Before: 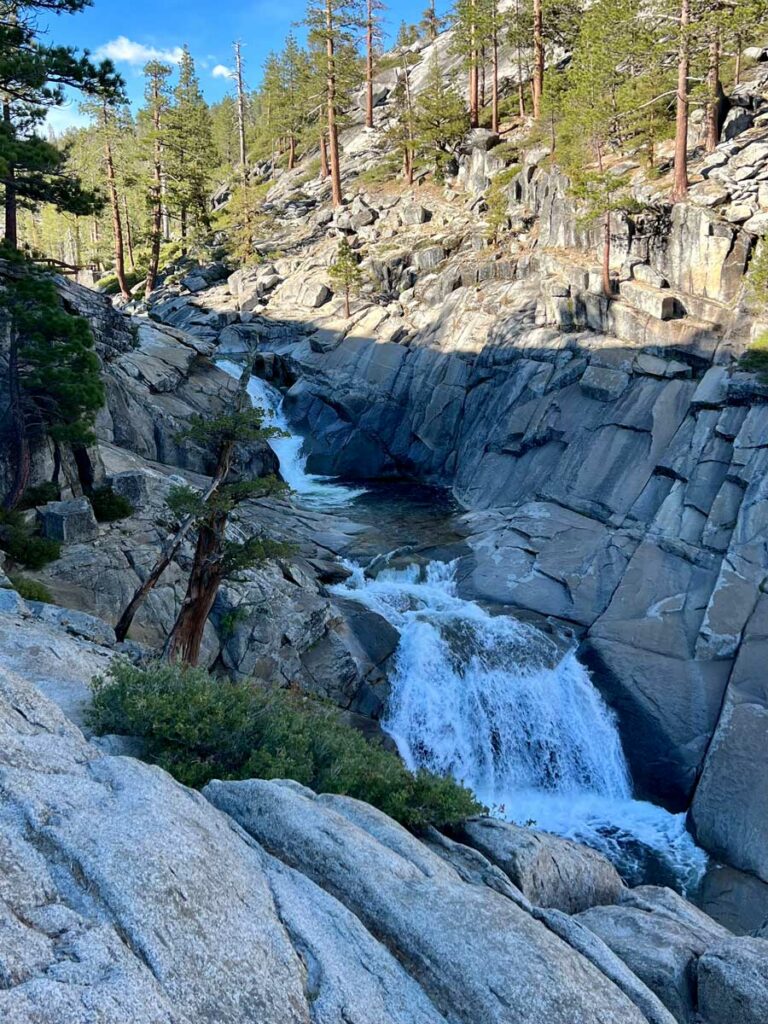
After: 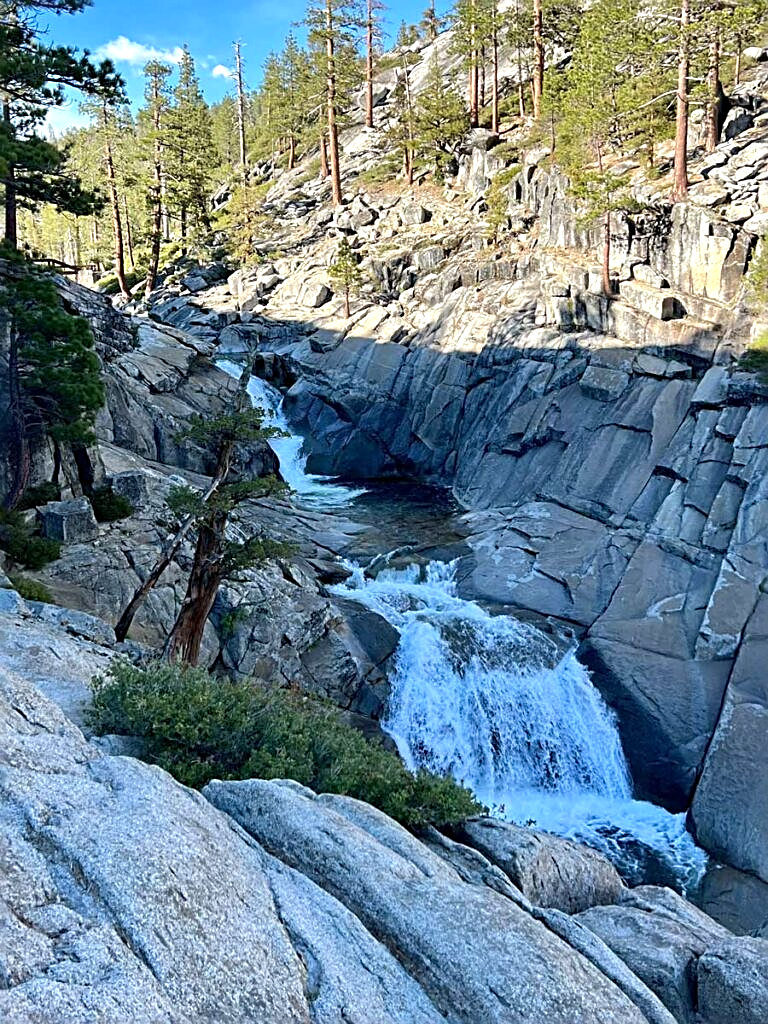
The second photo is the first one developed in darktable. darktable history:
exposure: exposure 0.3 EV, compensate highlight preservation false
sharpen: radius 2.676, amount 0.669
